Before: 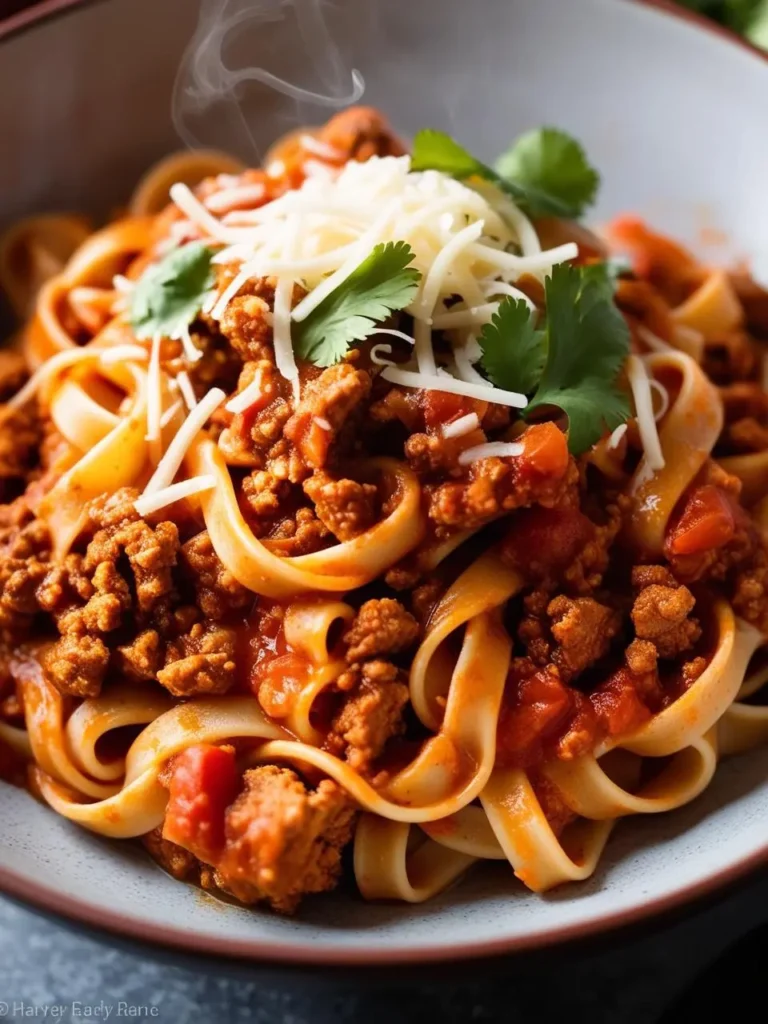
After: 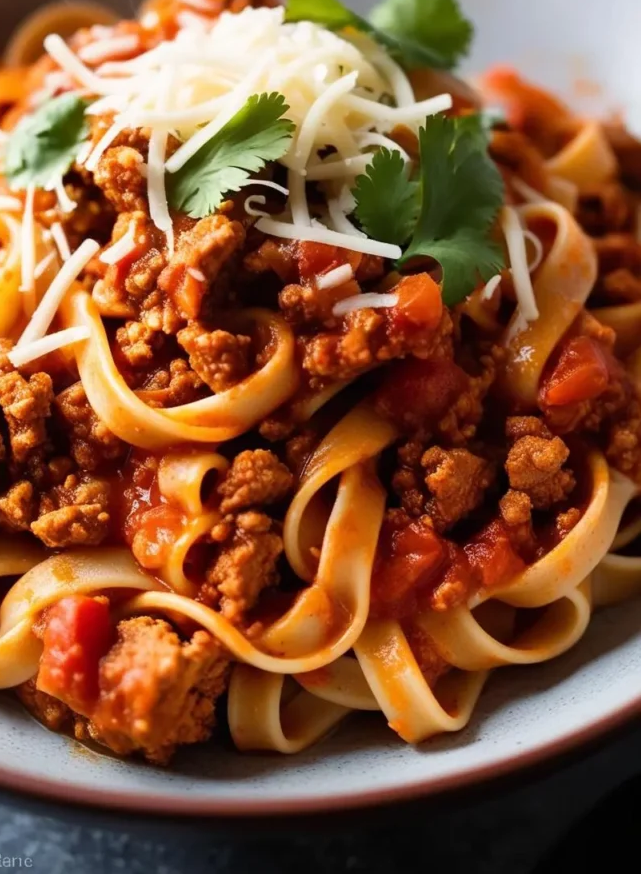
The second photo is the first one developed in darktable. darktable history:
crop: left 16.479%, top 14.608%
